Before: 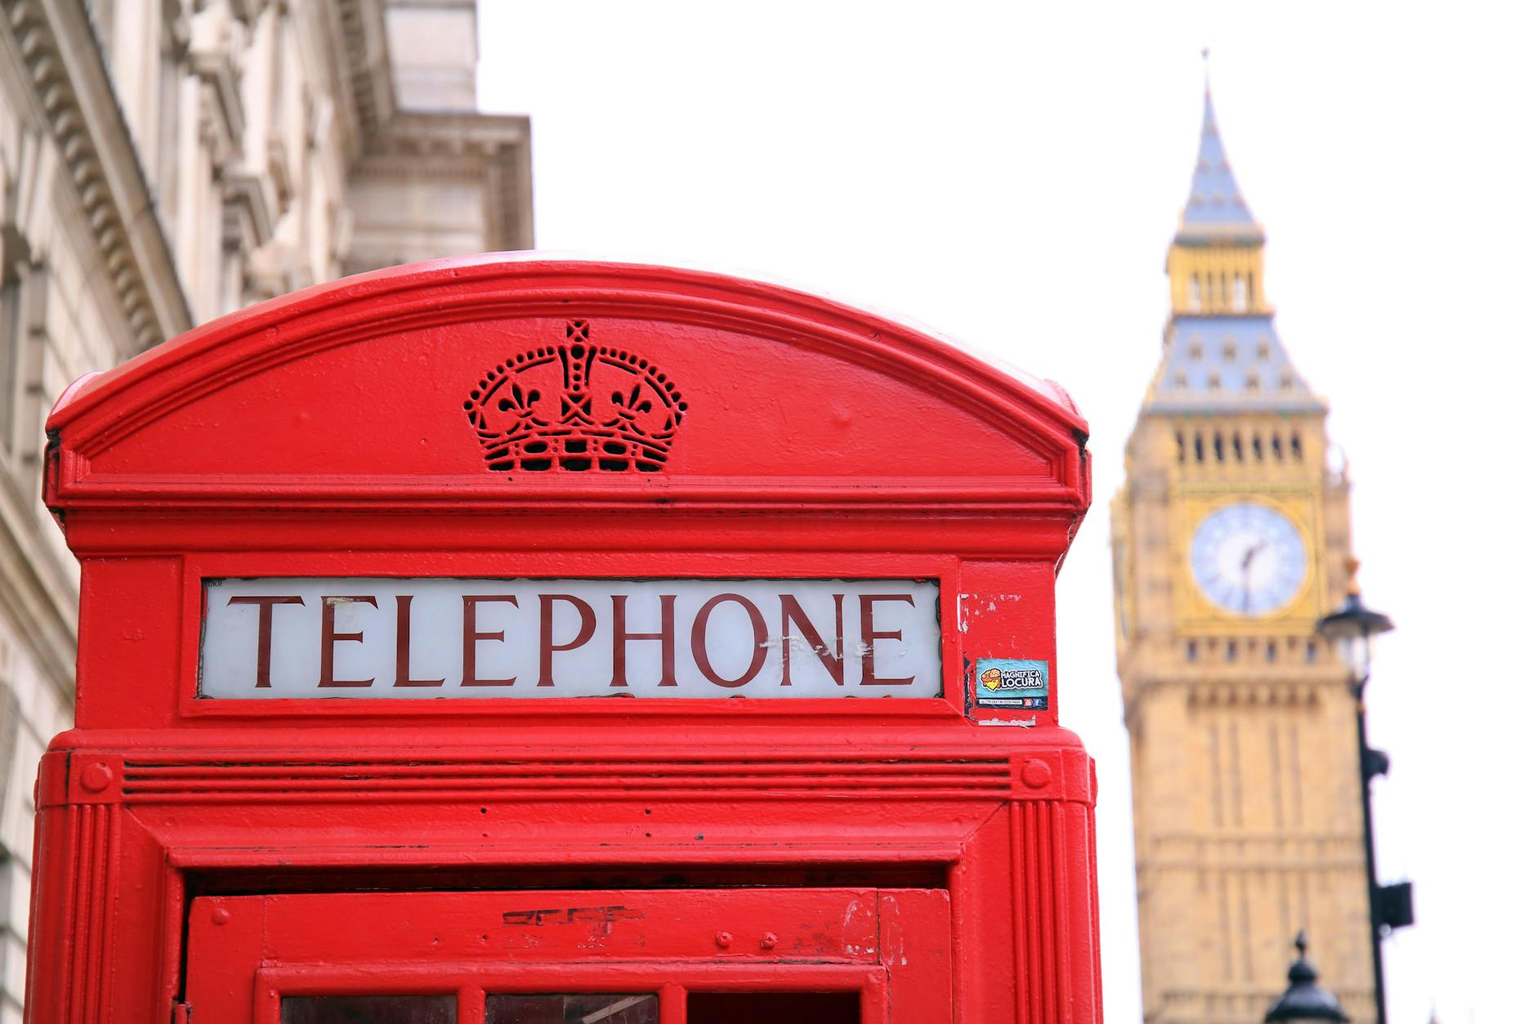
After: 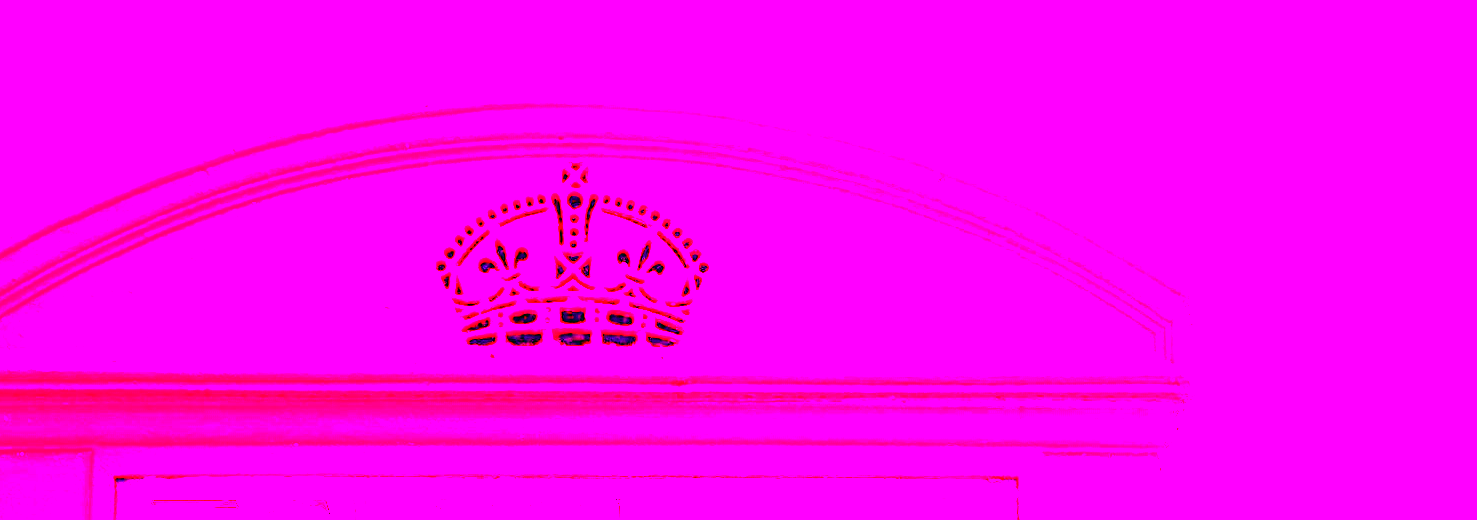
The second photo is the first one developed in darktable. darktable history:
white balance: red 8, blue 8
color contrast: green-magenta contrast 1.73, blue-yellow contrast 1.15
crop: left 7.036%, top 18.398%, right 14.379%, bottom 40.043%
